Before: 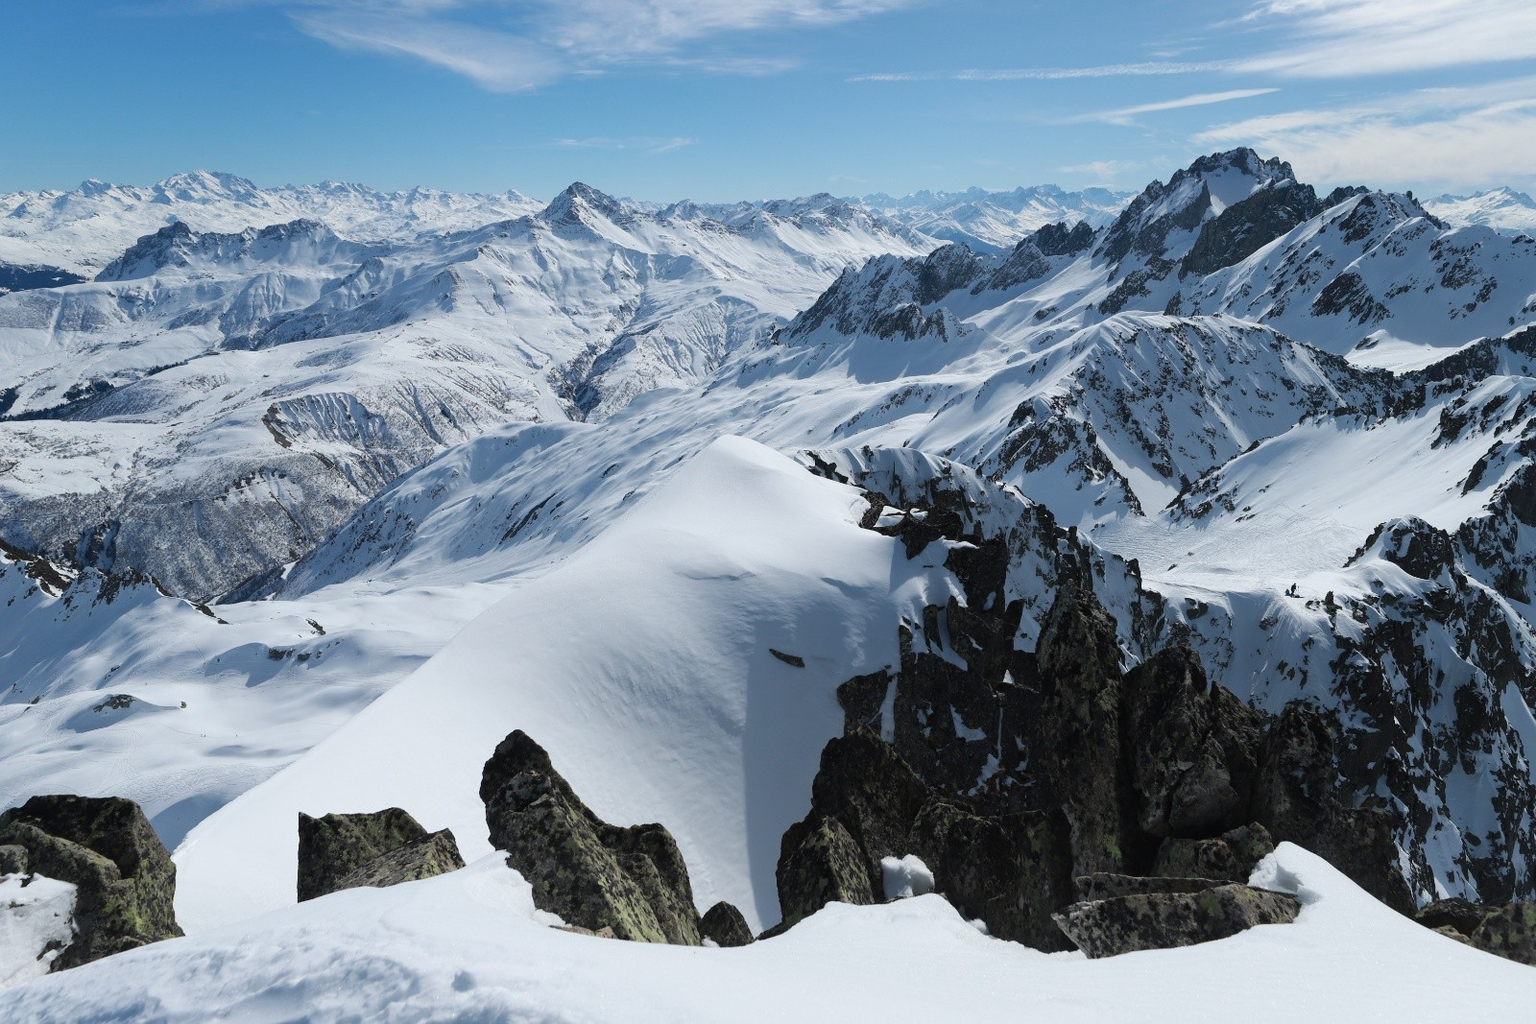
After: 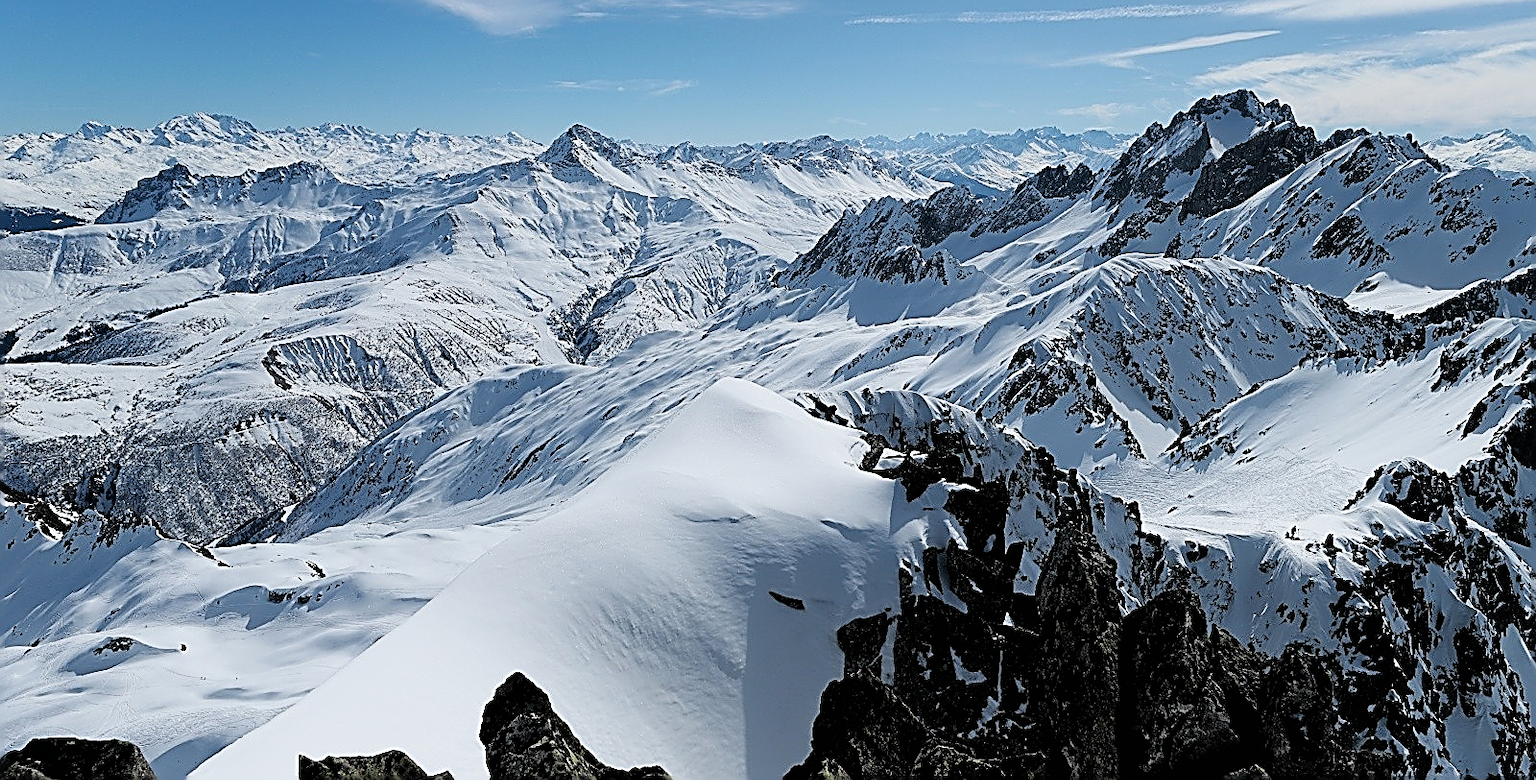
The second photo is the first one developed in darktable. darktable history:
crop: top 5.644%, bottom 18.132%
sharpen: amount 1.984
shadows and highlights: radius 265.26, soften with gaussian
filmic rgb: black relative exposure -4.96 EV, white relative exposure 2.84 EV, hardness 3.71
